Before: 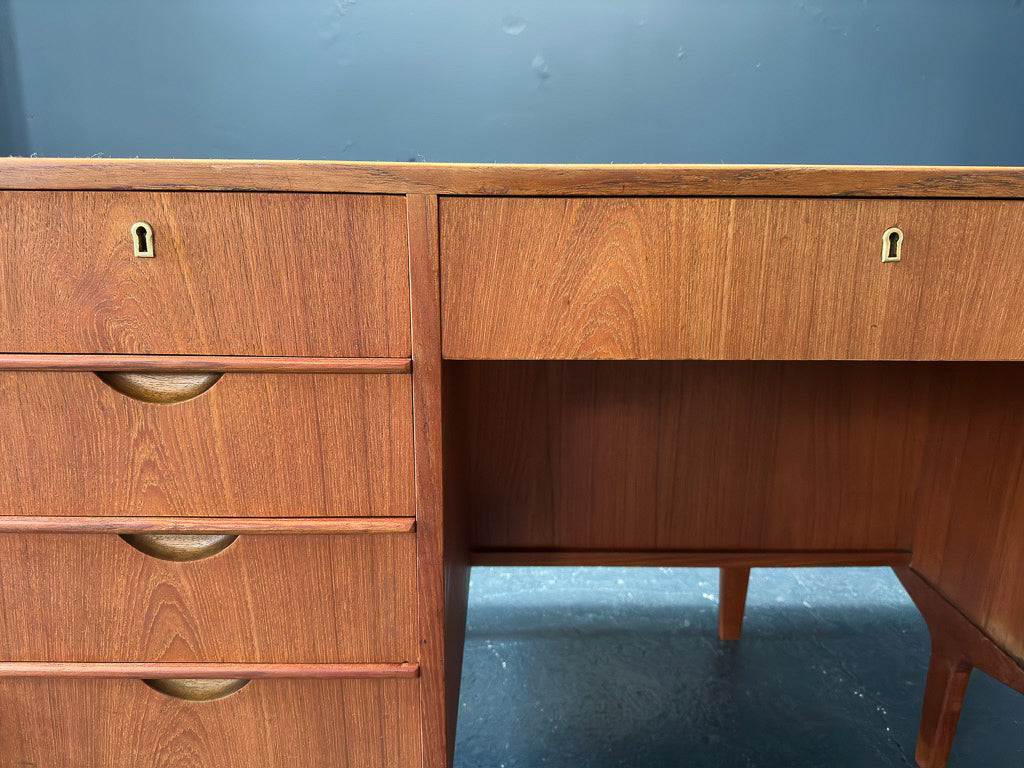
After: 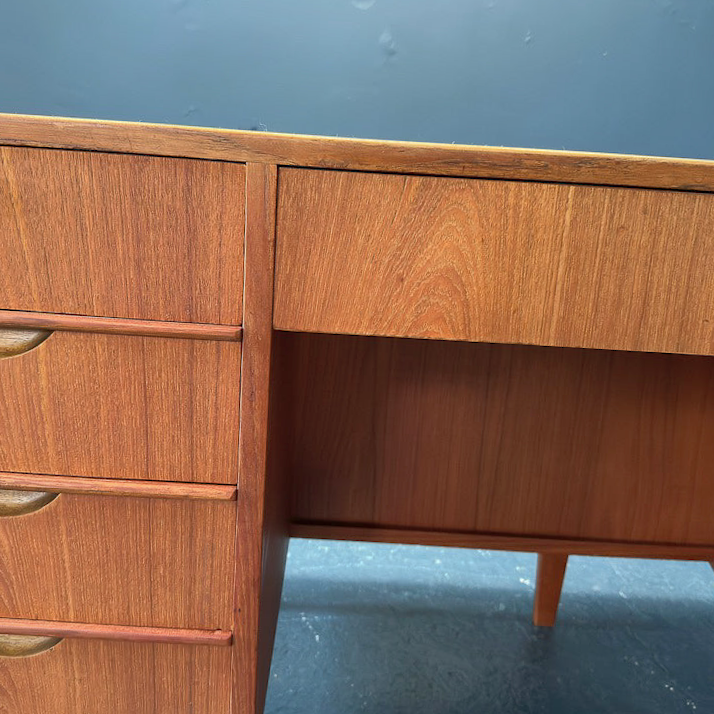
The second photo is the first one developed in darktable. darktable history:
crop and rotate: angle -3.27°, left 14.277%, top 0.028%, right 10.766%, bottom 0.028%
shadows and highlights: on, module defaults
